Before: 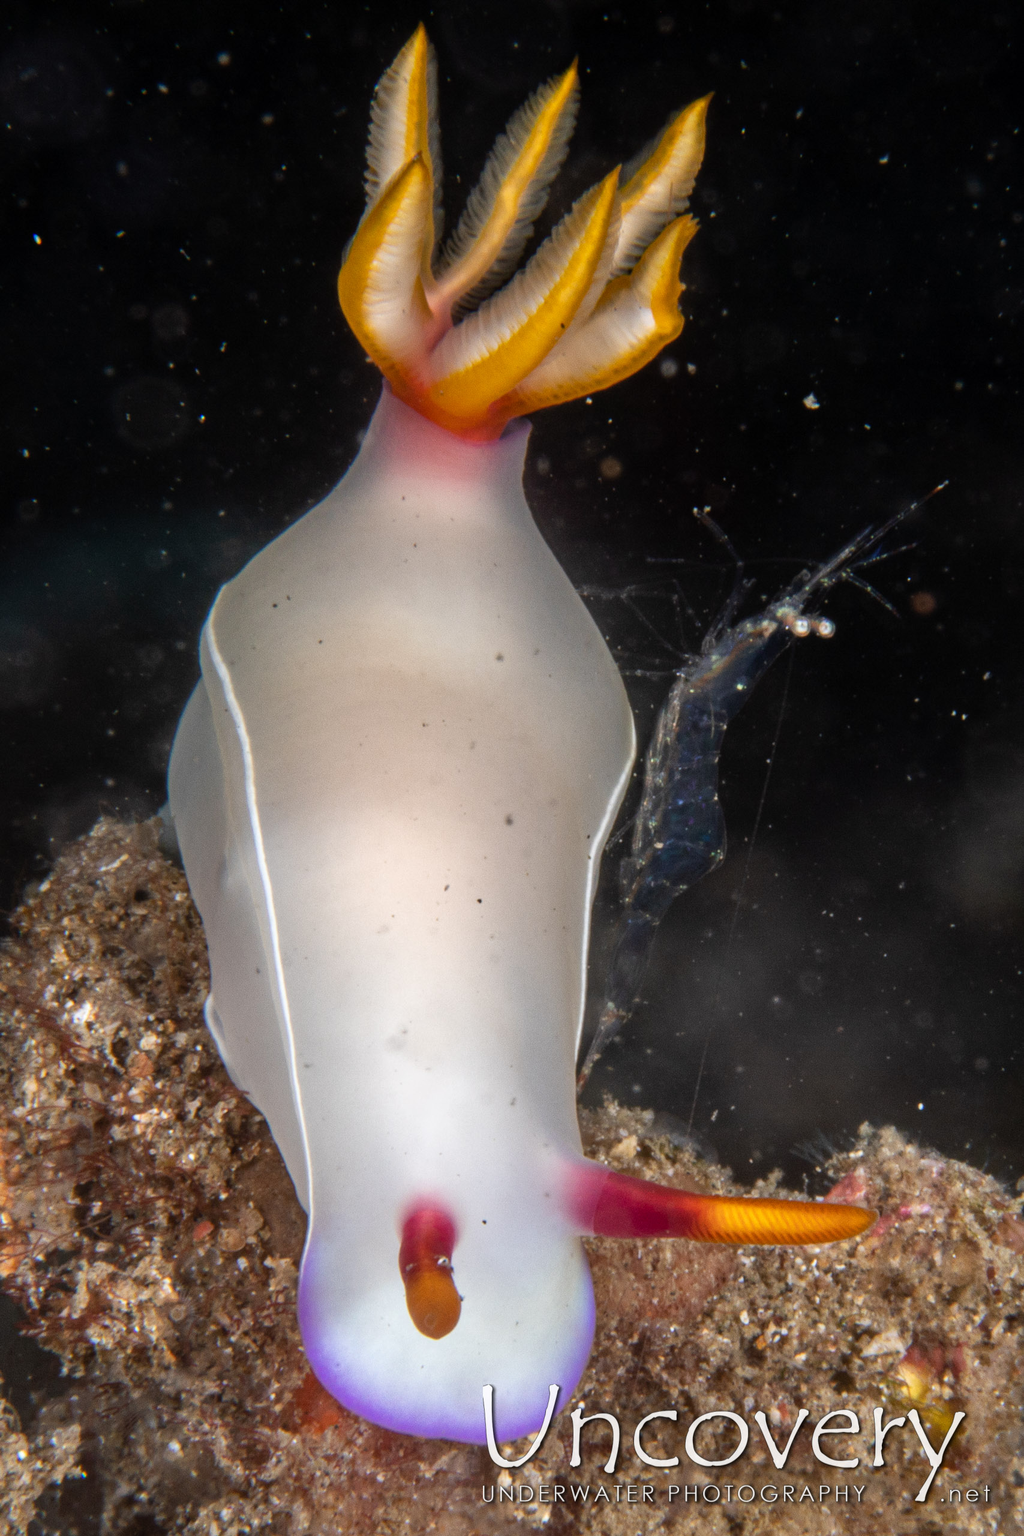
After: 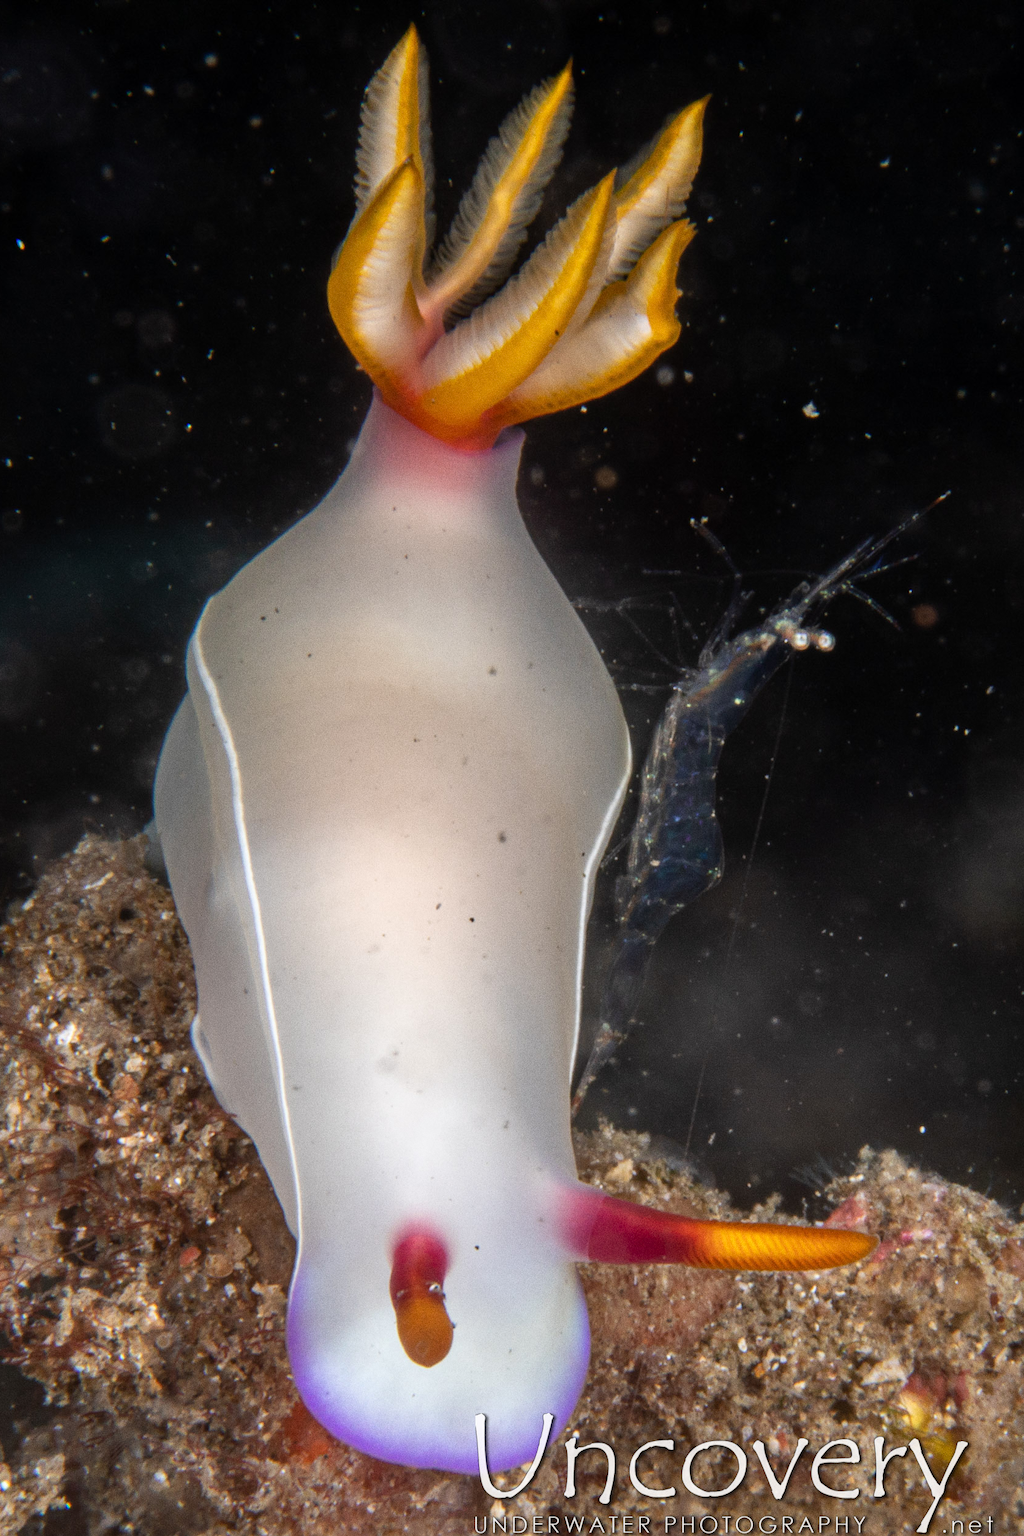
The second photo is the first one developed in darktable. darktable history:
crop: left 1.743%, right 0.268%, bottom 2.011%
grain: coarseness 0.09 ISO
